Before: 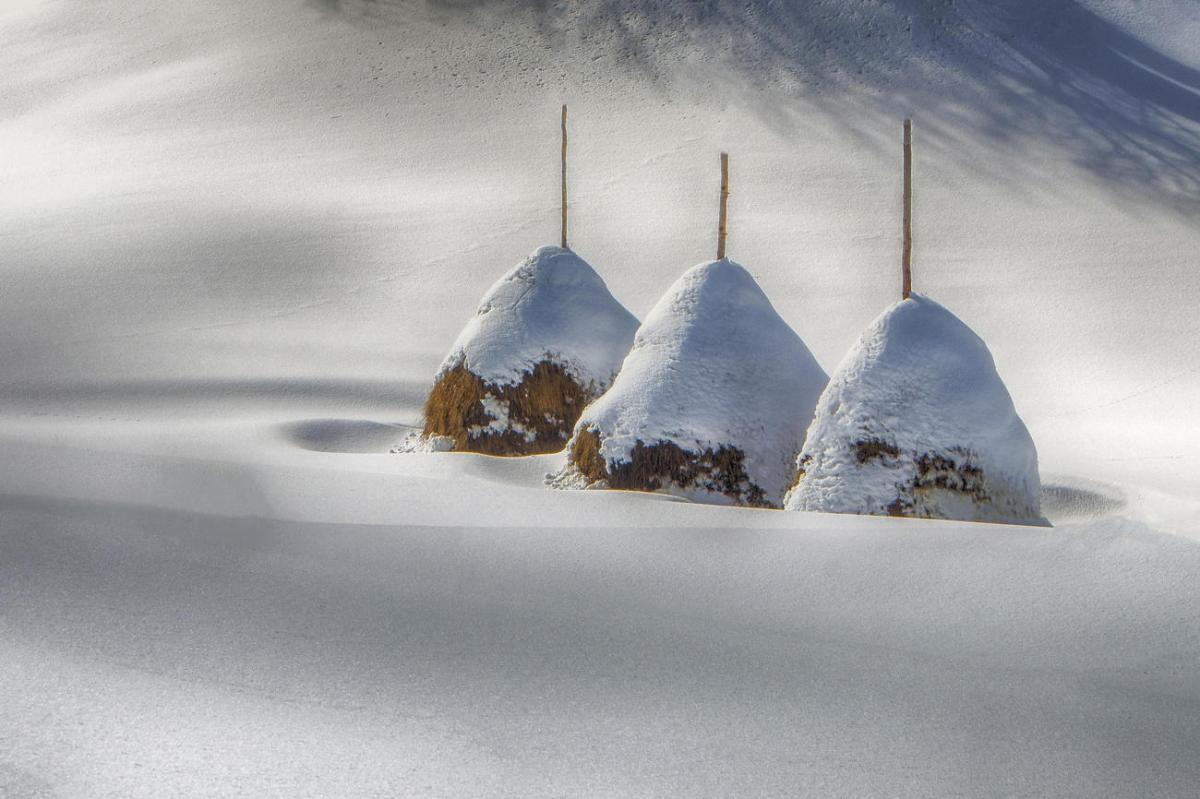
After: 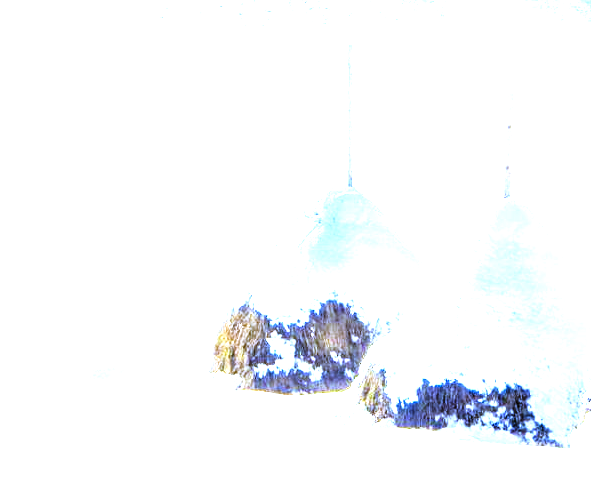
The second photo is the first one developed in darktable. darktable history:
base curve: curves: ch0 [(0, 0) (0.032, 0.025) (0.121, 0.166) (0.206, 0.329) (0.605, 0.79) (1, 1)], preserve colors none
levels: levels [0.012, 0.367, 0.697]
exposure: black level correction 0, exposure 1.2 EV, compensate highlight preservation false
white balance: red 0.766, blue 1.537
crop: left 17.835%, top 7.675%, right 32.881%, bottom 32.213%
